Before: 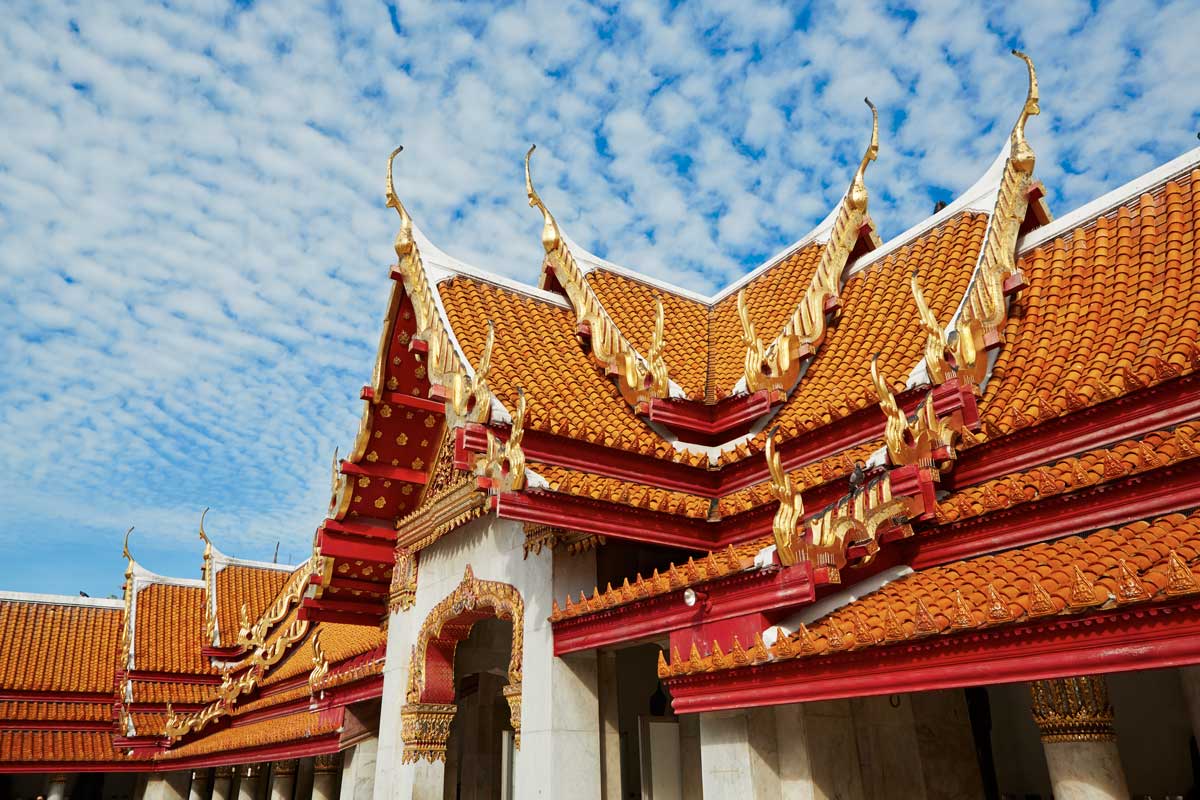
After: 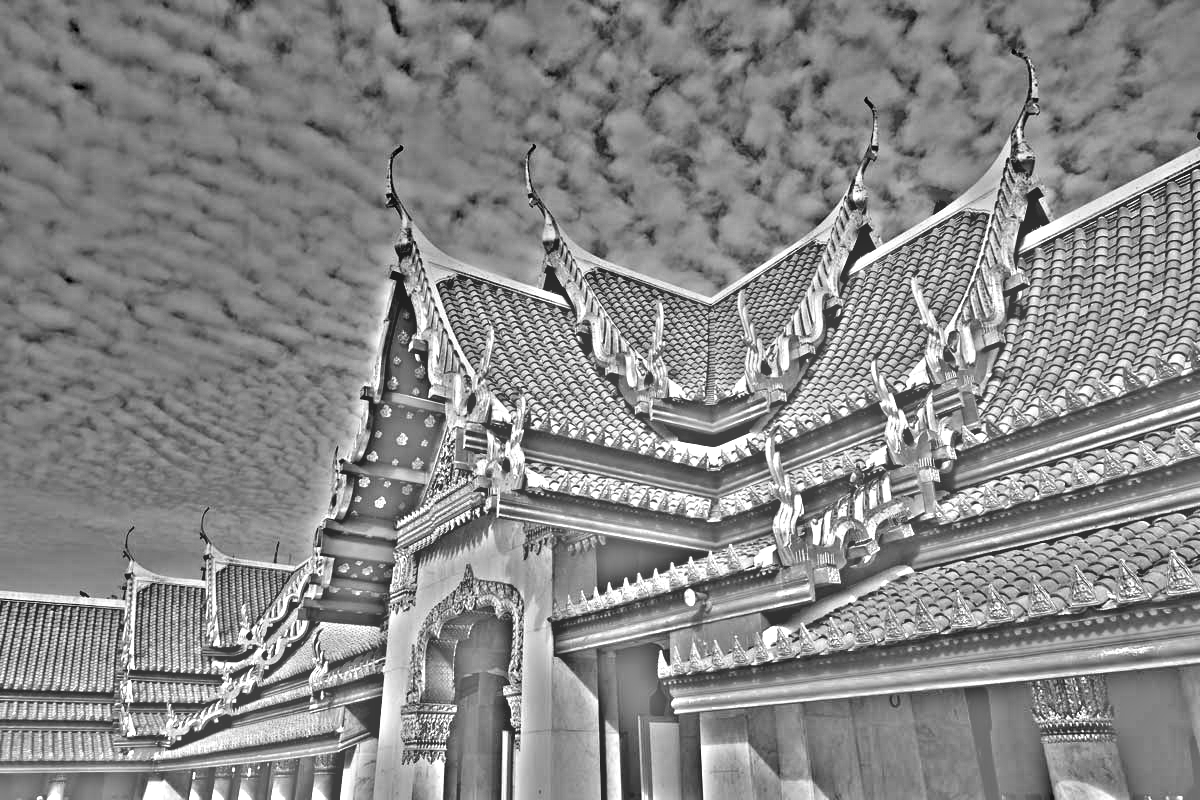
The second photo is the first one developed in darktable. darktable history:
shadows and highlights: shadows 20.91, highlights -35.45, soften with gaussian
bloom: threshold 82.5%, strength 16.25%
highpass: on, module defaults
